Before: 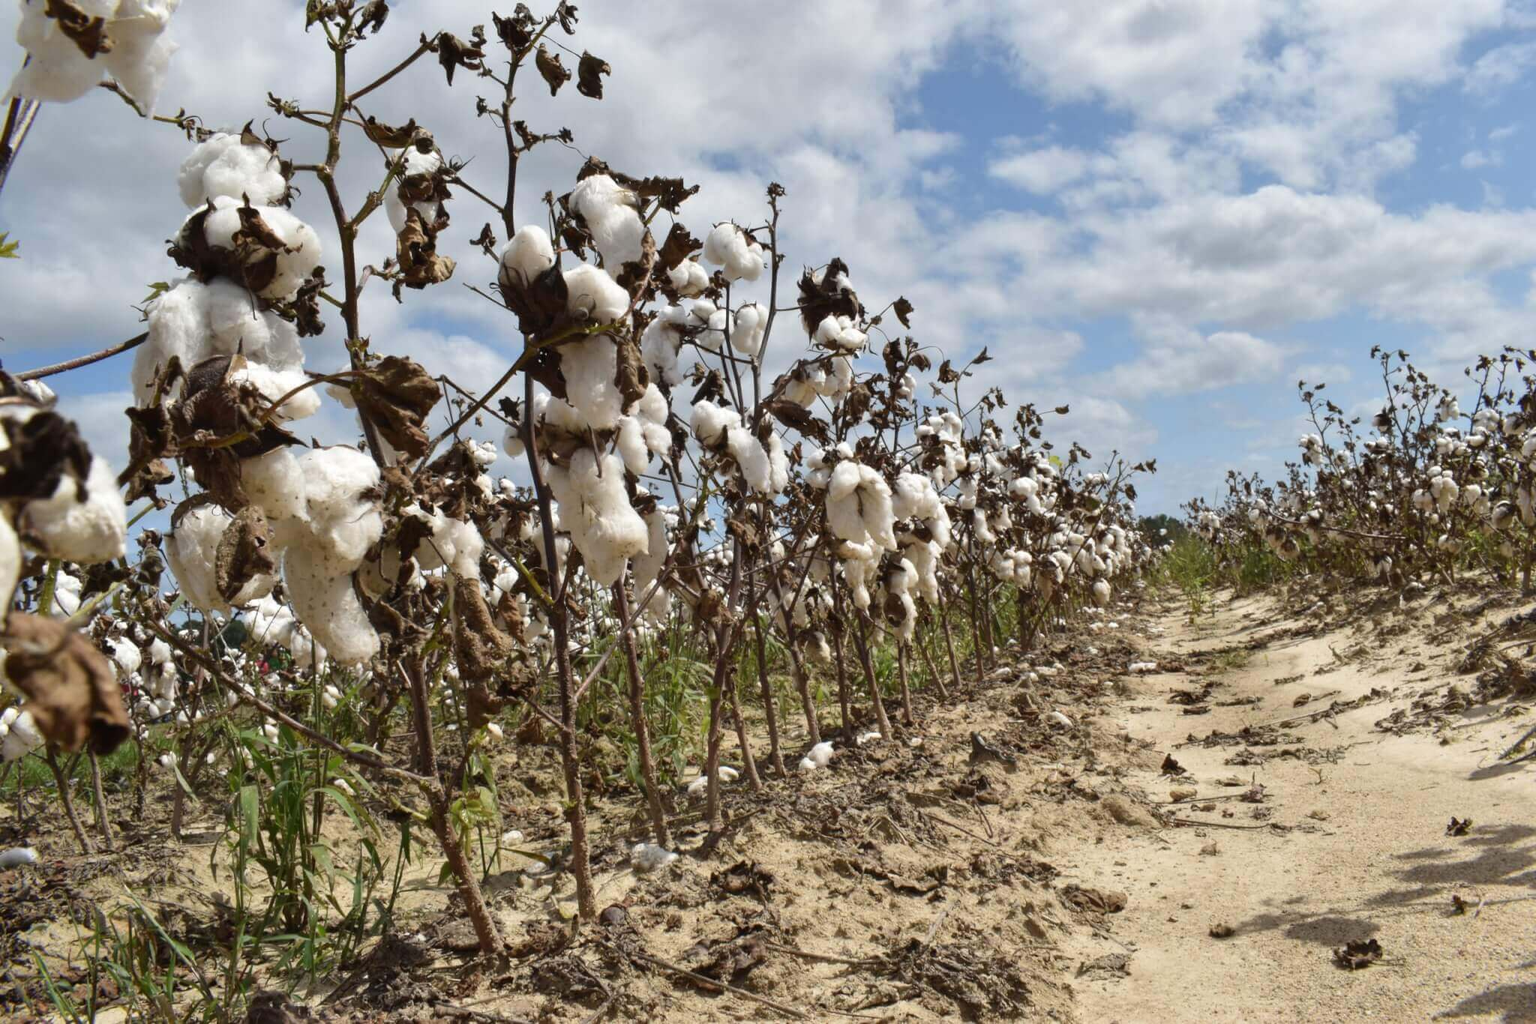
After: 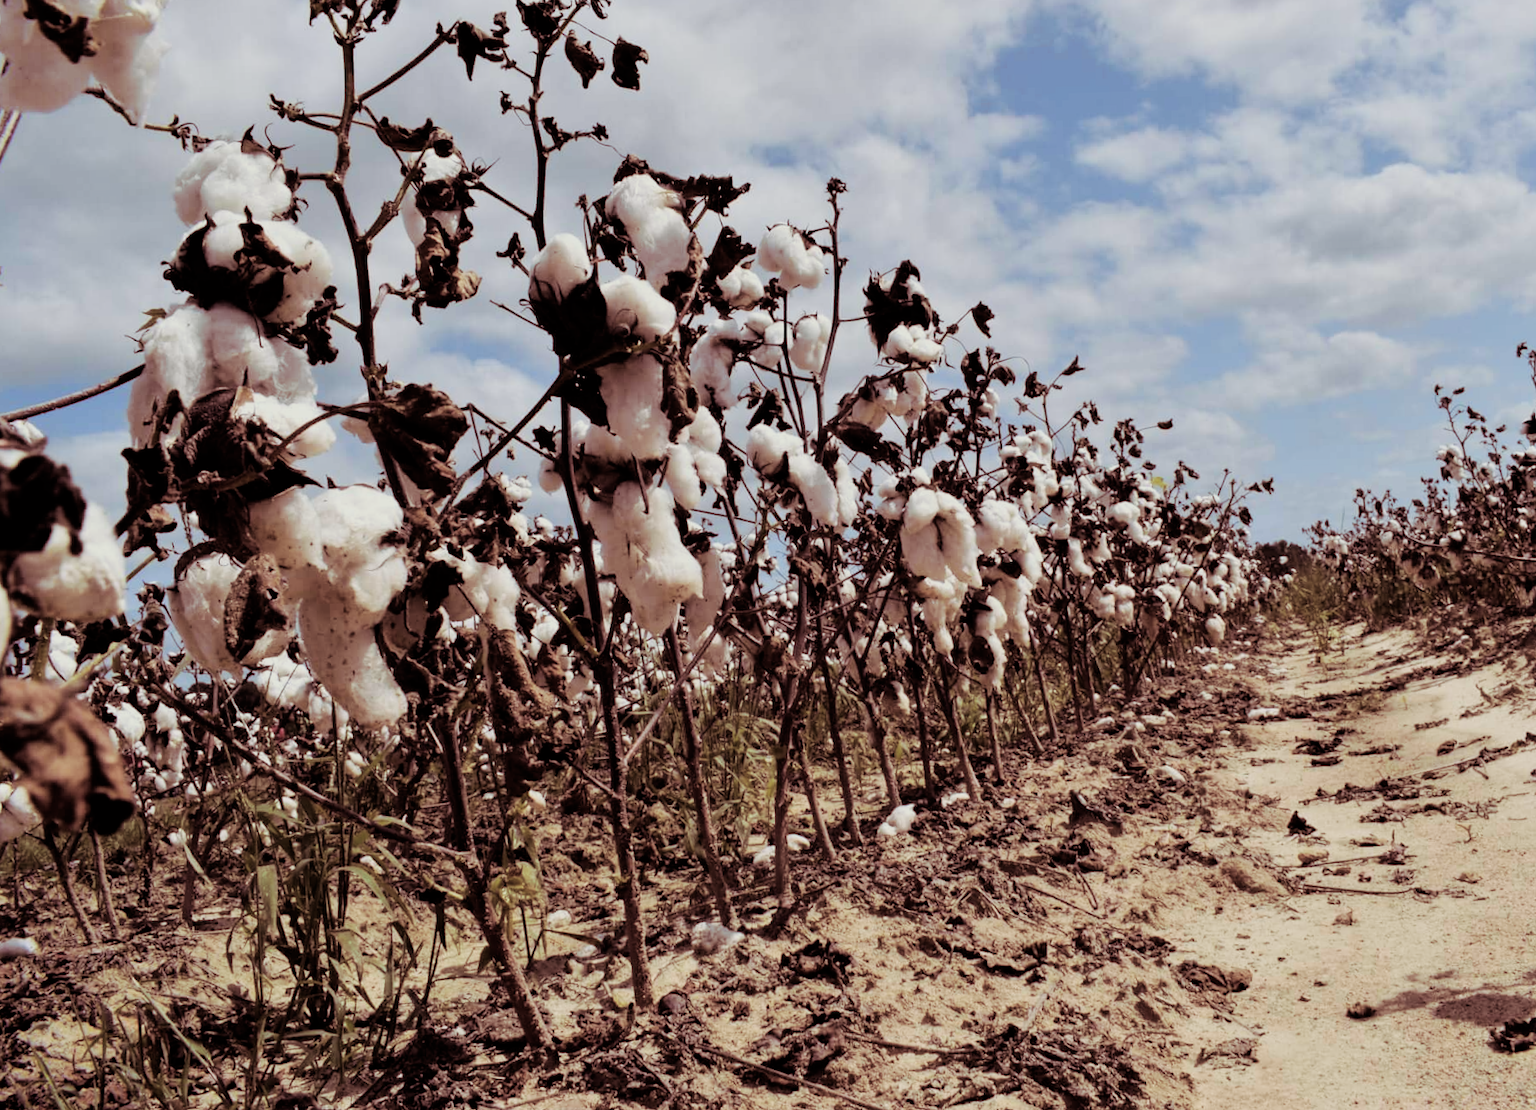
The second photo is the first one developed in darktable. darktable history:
crop: right 9.509%, bottom 0.031%
split-toning: on, module defaults
rotate and perspective: rotation -1.32°, lens shift (horizontal) -0.031, crop left 0.015, crop right 0.985, crop top 0.047, crop bottom 0.982
filmic rgb: black relative exposure -5 EV, hardness 2.88, contrast 1.2, highlights saturation mix -30%
